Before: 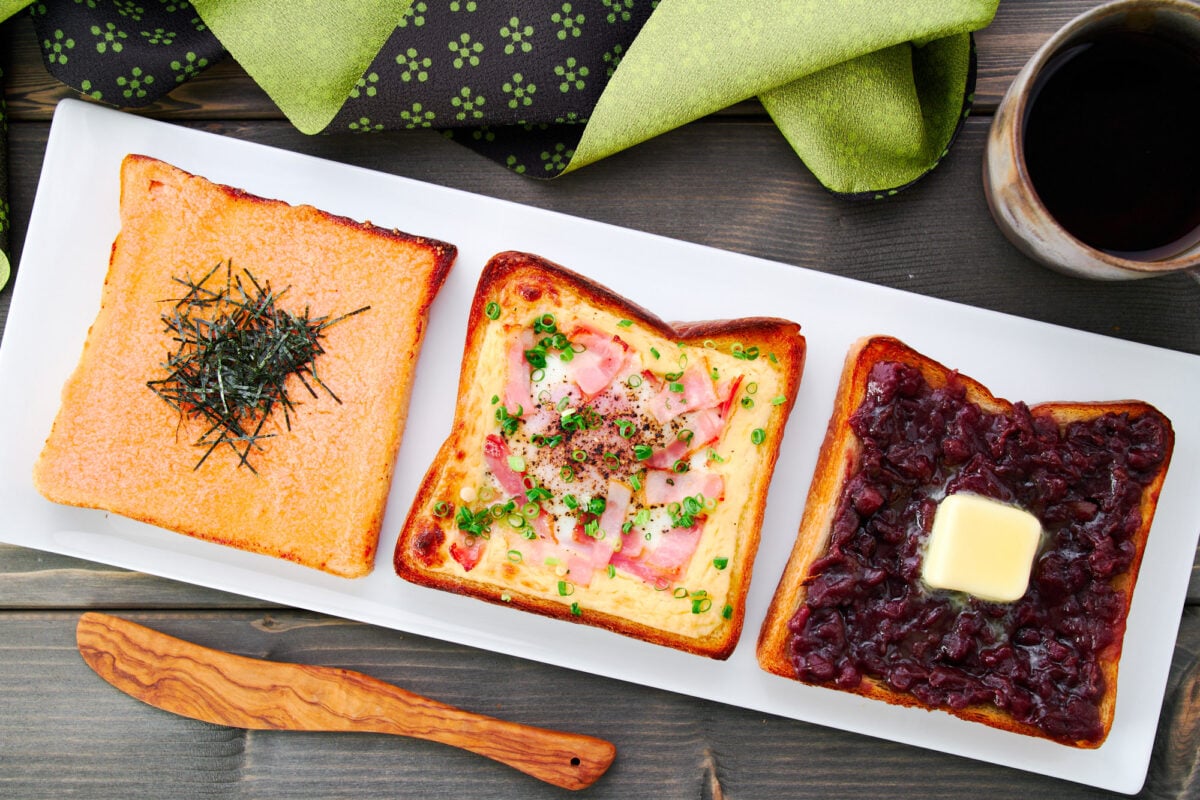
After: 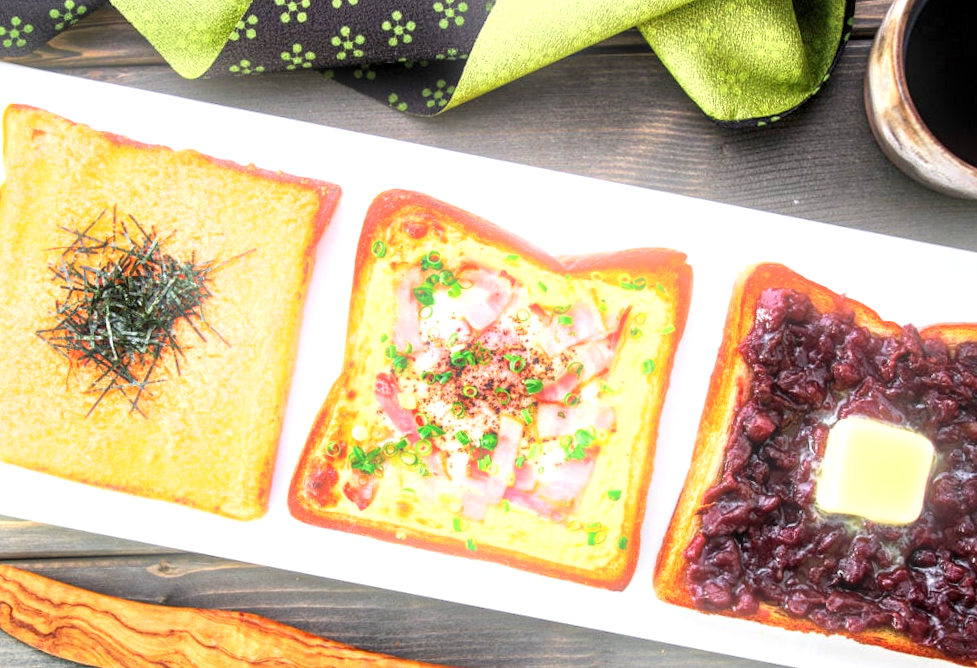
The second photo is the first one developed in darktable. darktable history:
rotate and perspective: rotation -1.75°, automatic cropping off
crop and rotate: left 10.071%, top 10.071%, right 10.02%, bottom 10.02%
bloom: size 9%, threshold 100%, strength 7%
local contrast: highlights 60%, shadows 60%, detail 160%
color balance rgb: global vibrance -1%, saturation formula JzAzBz (2021)
exposure: black level correction 0, exposure 0.7 EV, compensate exposure bias true, compensate highlight preservation false
